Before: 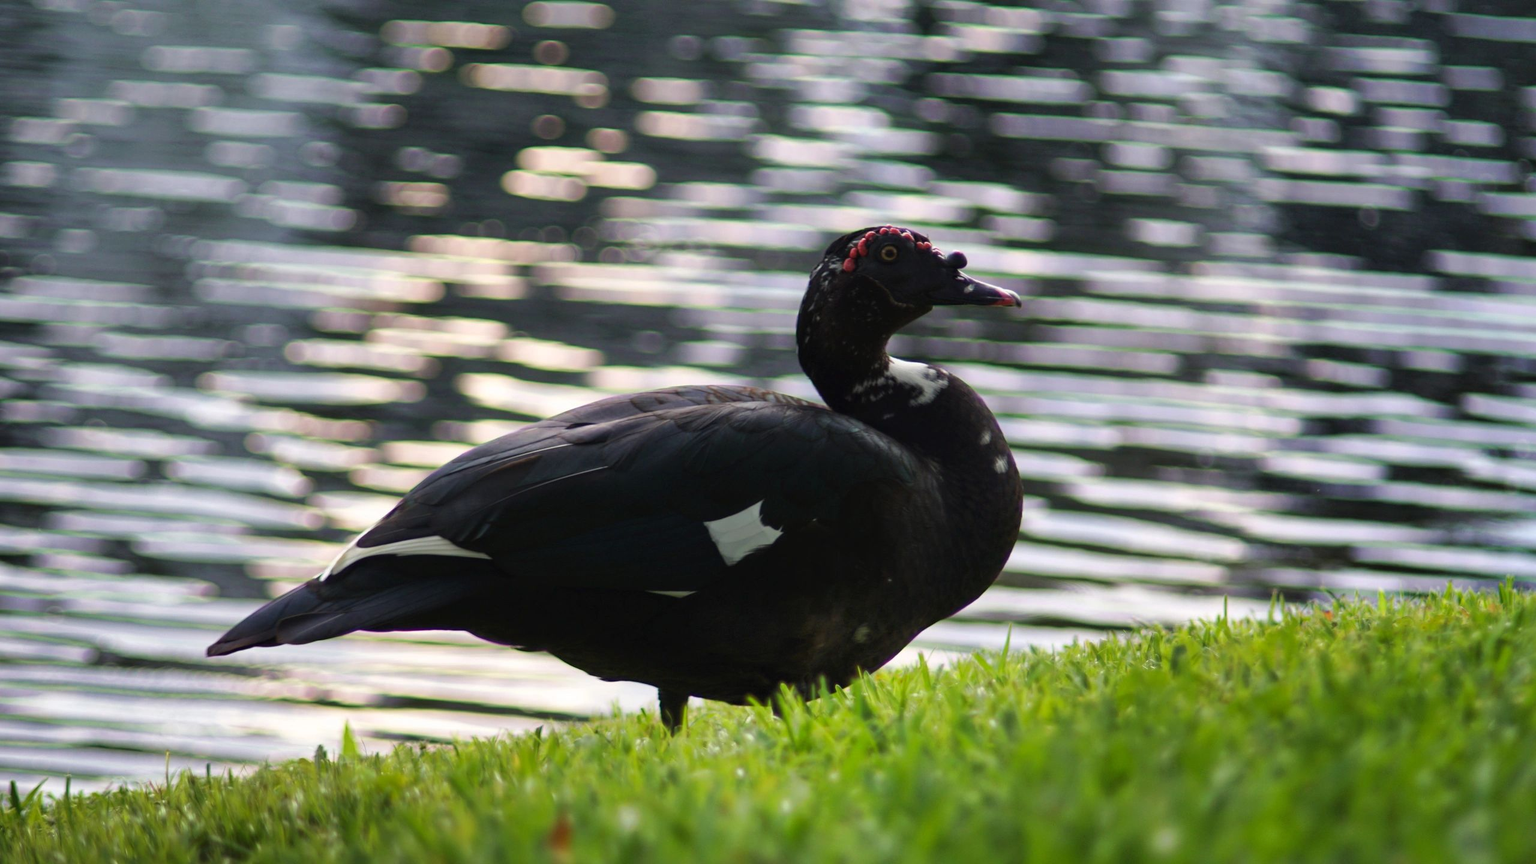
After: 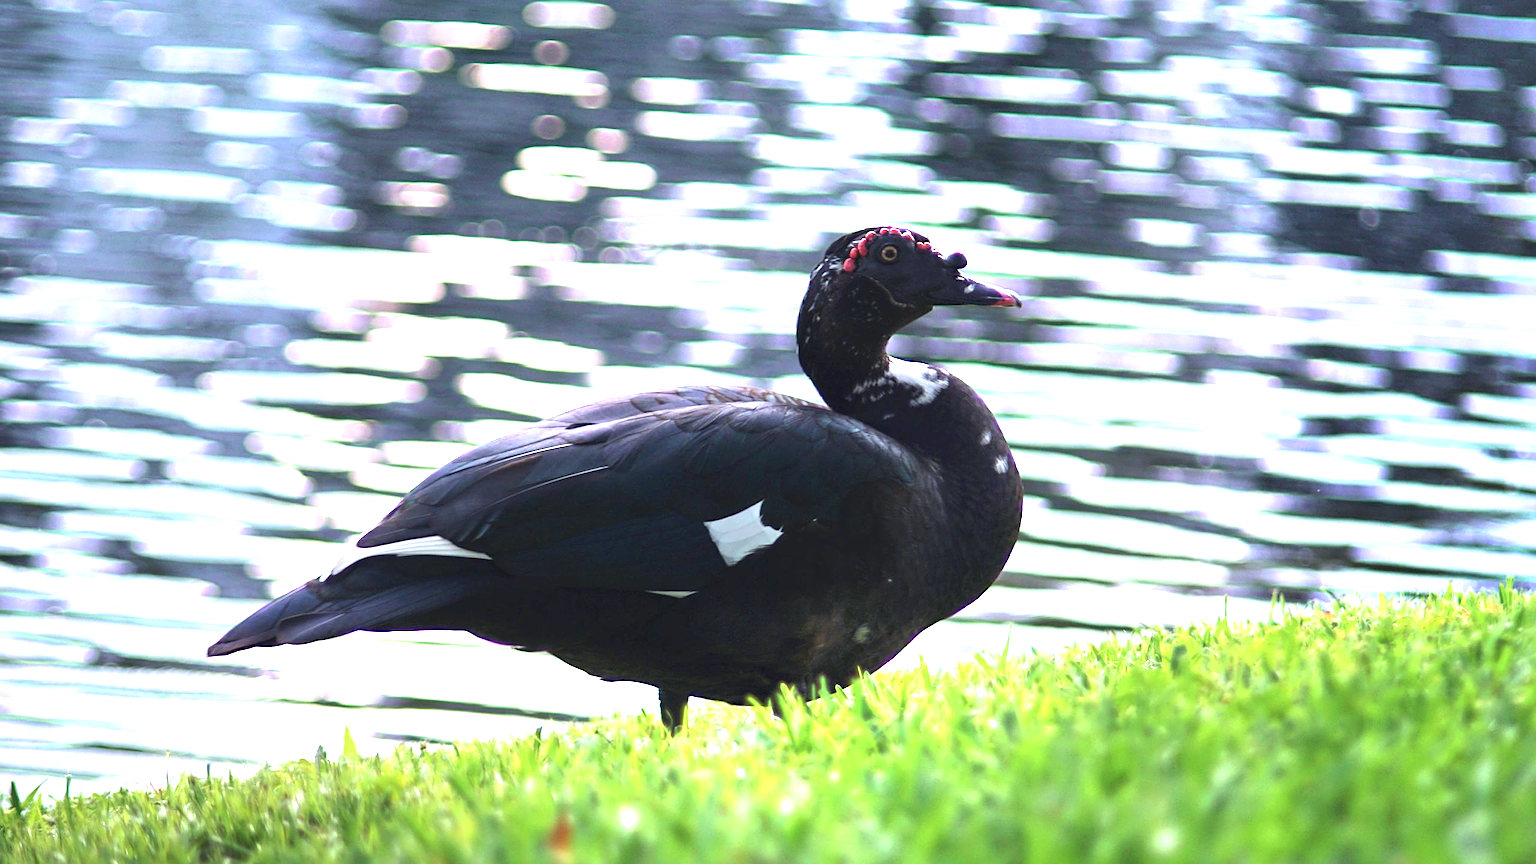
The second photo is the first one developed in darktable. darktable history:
color calibration: illuminant custom, x 0.373, y 0.389, temperature 4269.27 K
sharpen: on, module defaults
exposure: black level correction 0, exposure 1.67 EV, compensate highlight preservation false
